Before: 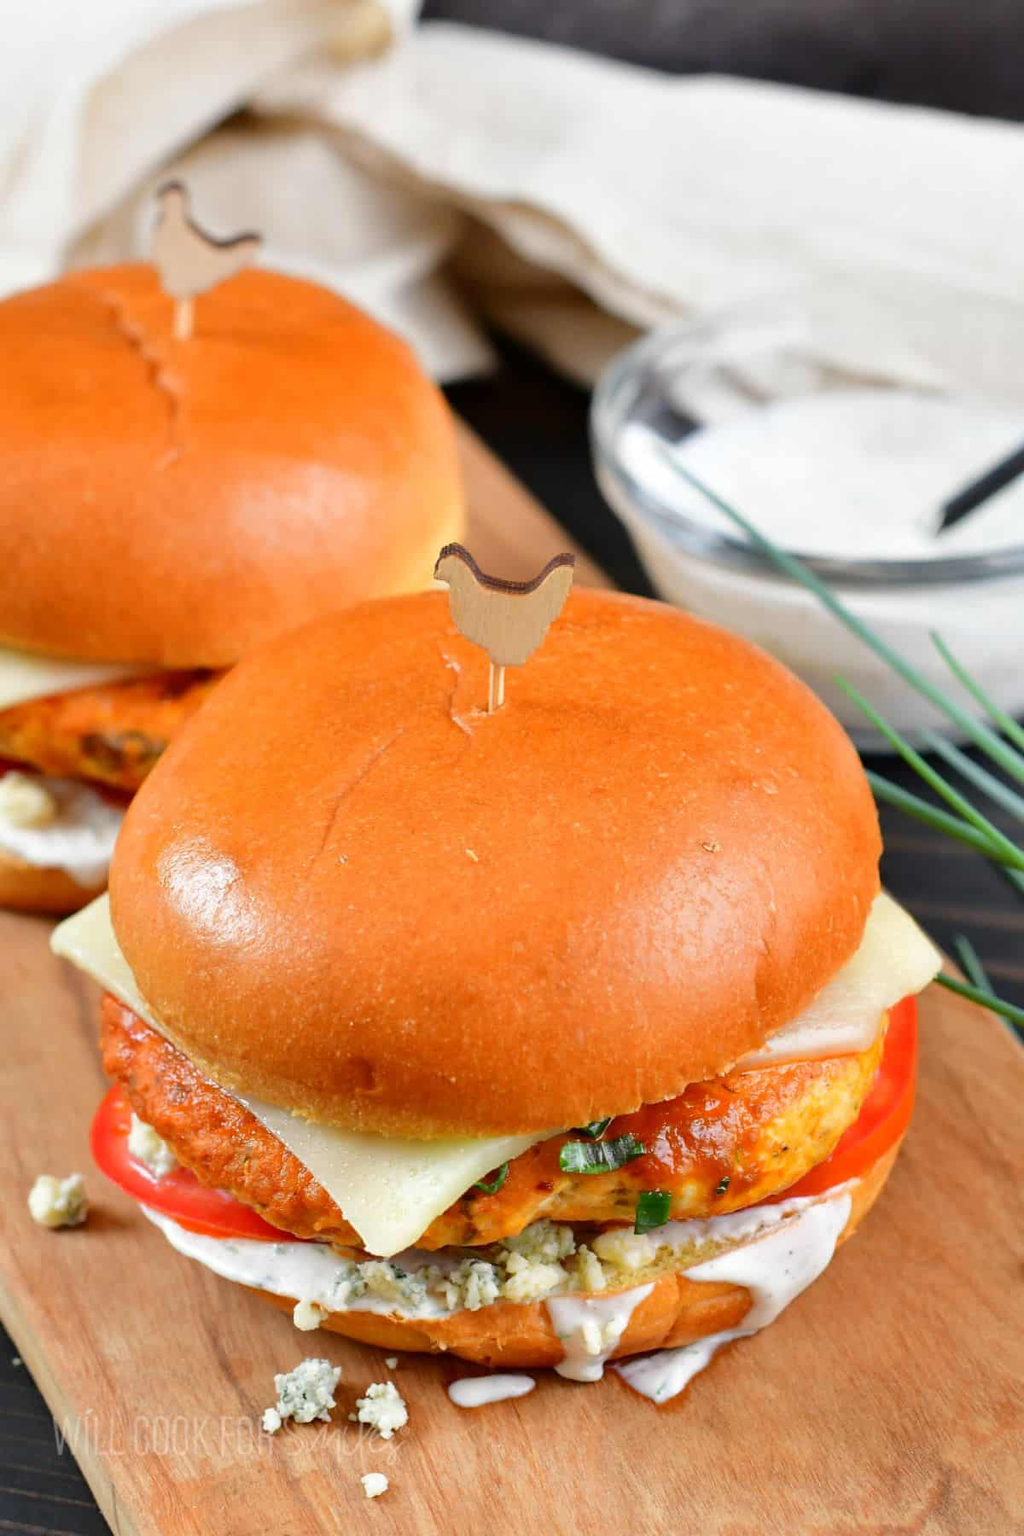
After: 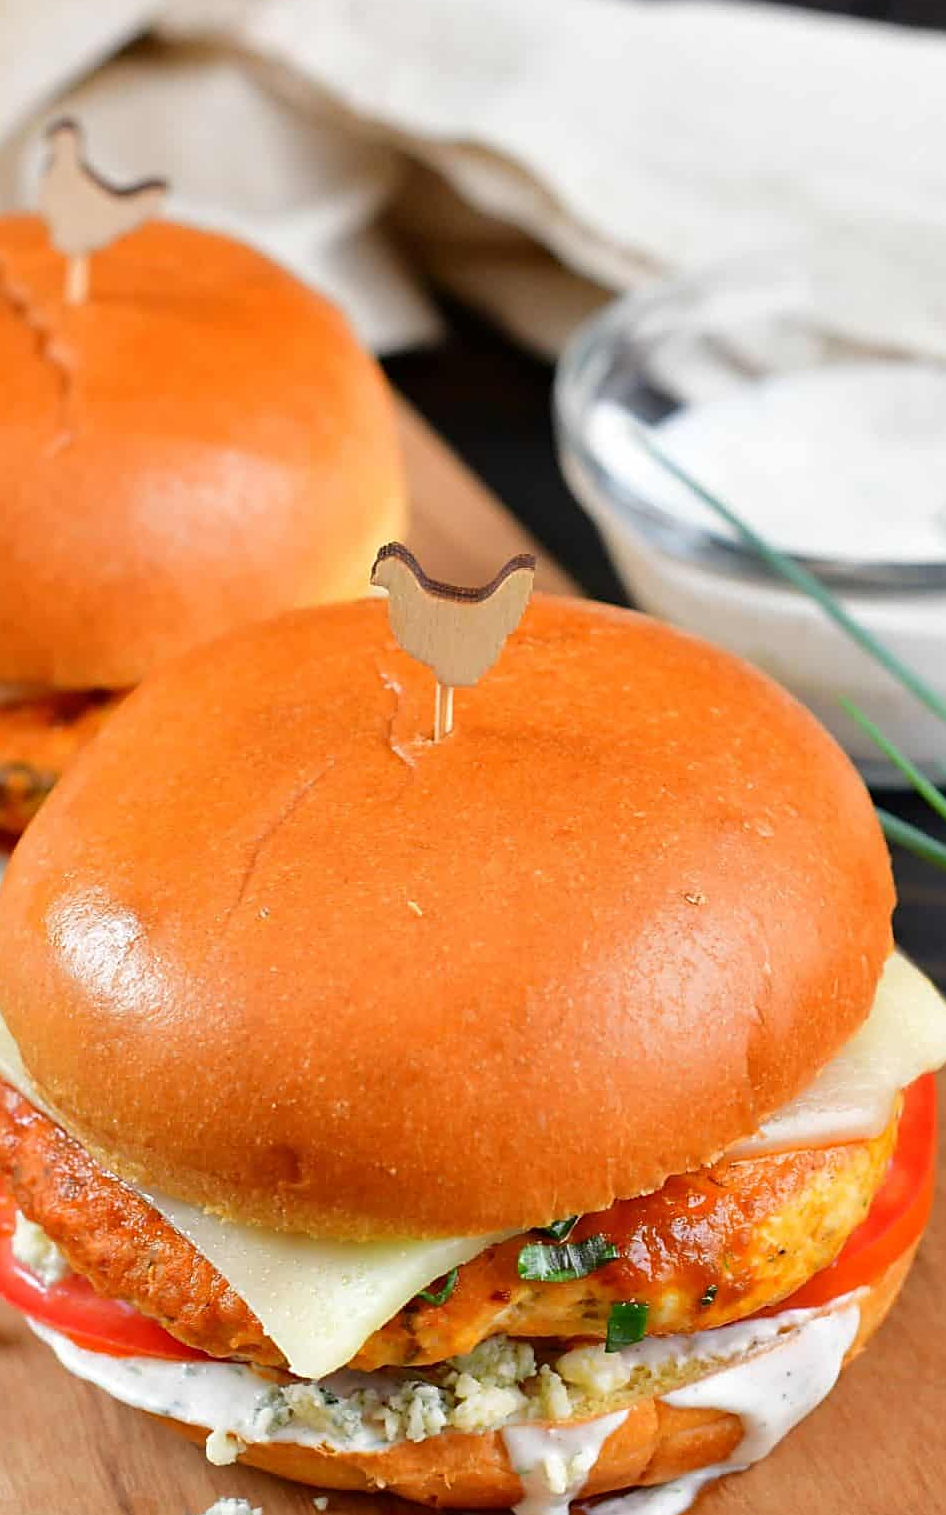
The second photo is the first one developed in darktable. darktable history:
sharpen: on, module defaults
crop: left 11.572%, top 5.224%, right 9.583%, bottom 10.556%
